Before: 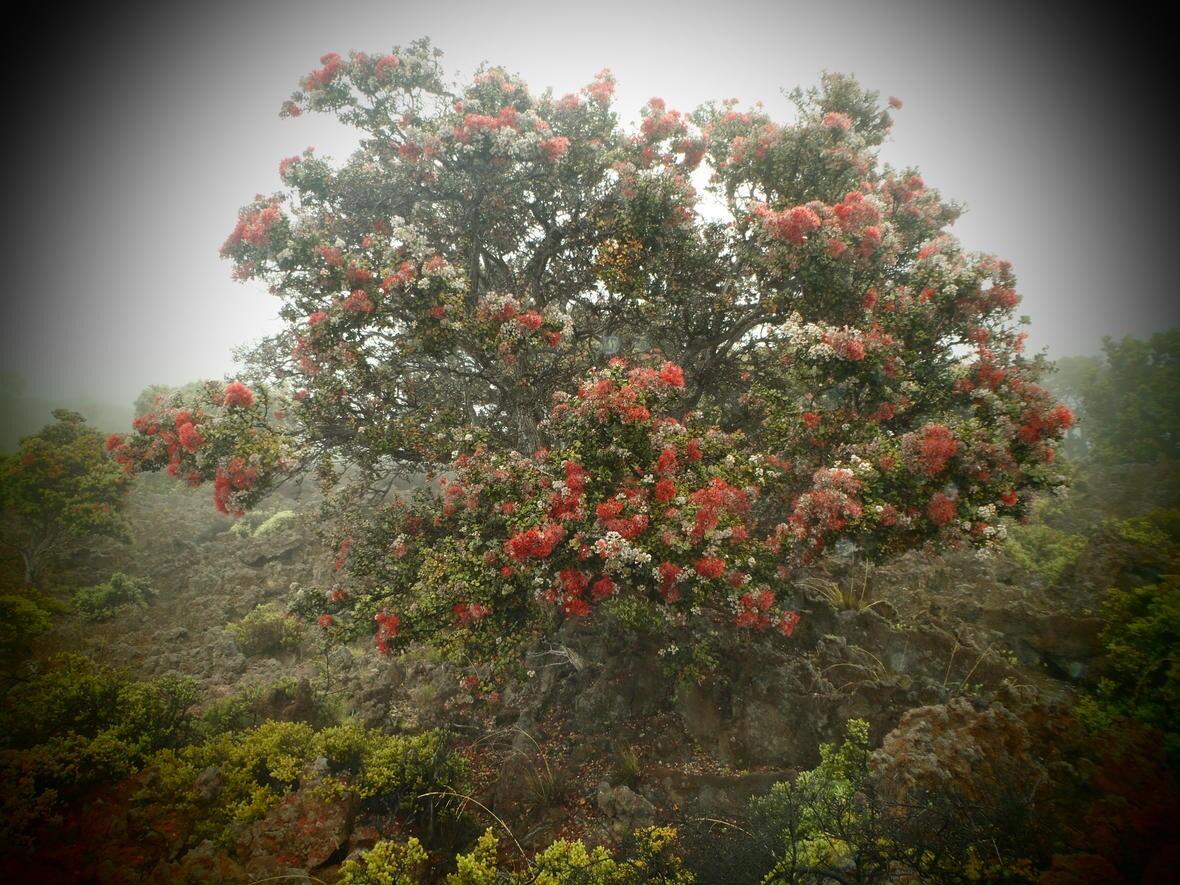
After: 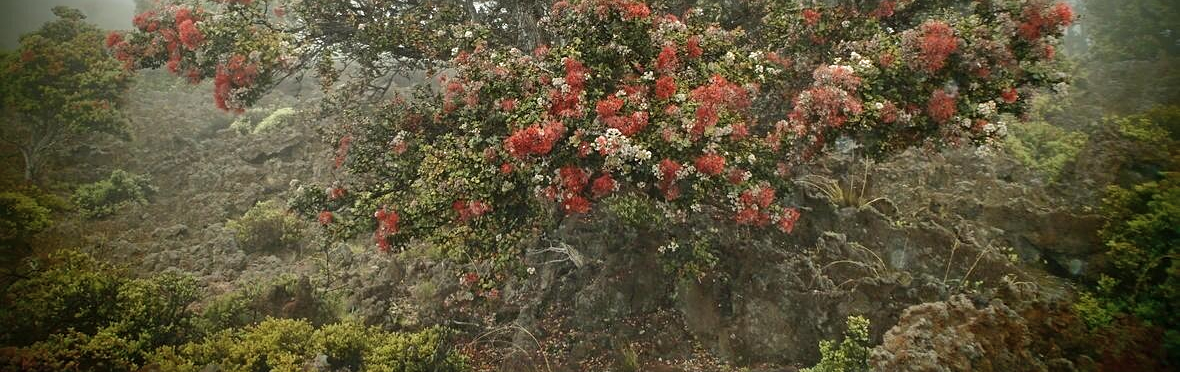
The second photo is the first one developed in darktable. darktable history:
crop: top 45.551%, bottom 12.262%
shadows and highlights: soften with gaussian
contrast brightness saturation: saturation -0.1
sharpen: radius 2.529, amount 0.323
